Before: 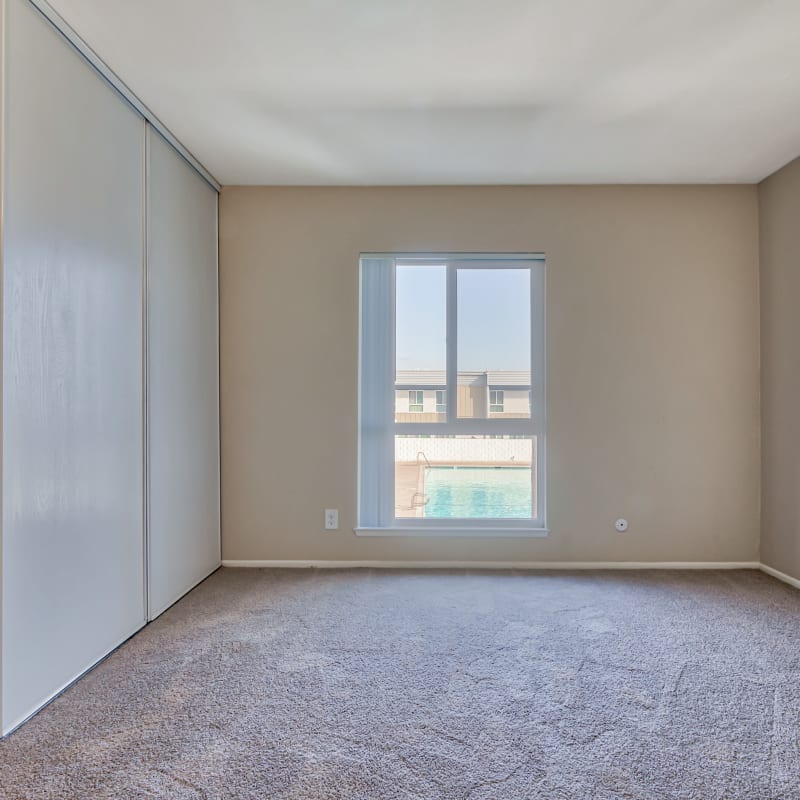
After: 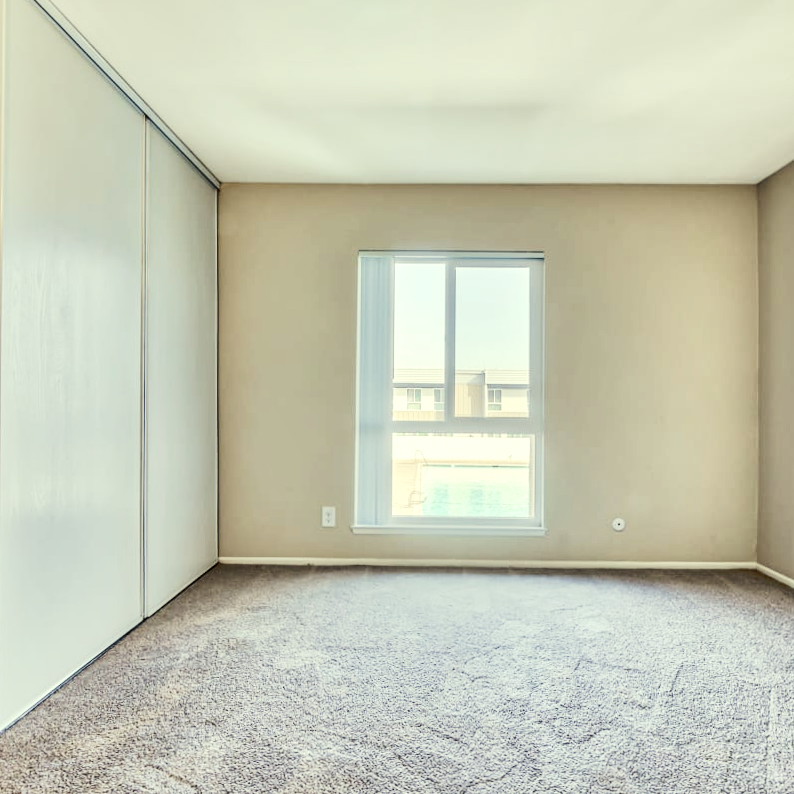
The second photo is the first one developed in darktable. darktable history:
crop and rotate: angle -0.38°
tone curve: curves: ch0 [(0, 0.029) (0.168, 0.142) (0.359, 0.44) (0.469, 0.544) (0.634, 0.722) (0.858, 0.903) (1, 0.968)]; ch1 [(0, 0) (0.437, 0.453) (0.472, 0.47) (0.502, 0.502) (0.54, 0.534) (0.57, 0.592) (0.618, 0.66) (0.699, 0.749) (0.859, 0.919) (1, 1)]; ch2 [(0, 0) (0.33, 0.301) (0.421, 0.443) (0.476, 0.498) (0.505, 0.503) (0.547, 0.557) (0.586, 0.634) (0.608, 0.676) (1, 1)], preserve colors none
color correction: highlights a* -5.64, highlights b* 11.18
local contrast: on, module defaults
tone equalizer: -8 EV -0.787 EV, -7 EV -0.694 EV, -6 EV -0.618 EV, -5 EV -0.4 EV, -3 EV 0.384 EV, -2 EV 0.6 EV, -1 EV 0.688 EV, +0 EV 0.756 EV, edges refinement/feathering 500, mask exposure compensation -1.57 EV, preserve details no
contrast brightness saturation: brightness 0.278
shadows and highlights: shadows 5.75, soften with gaussian
